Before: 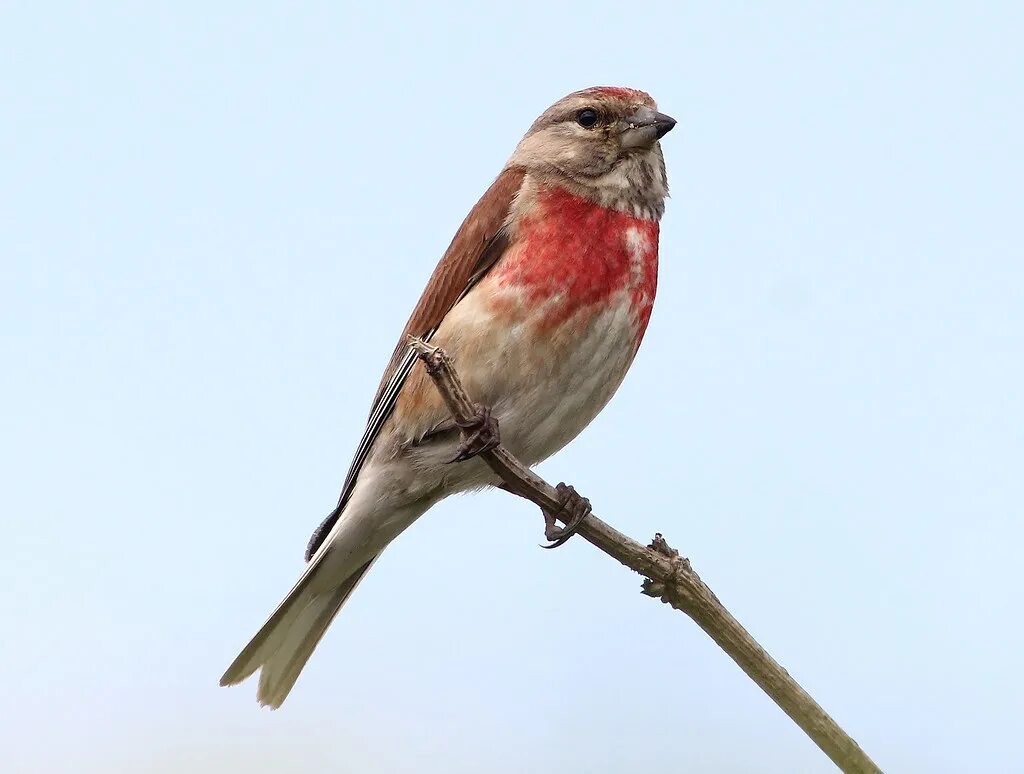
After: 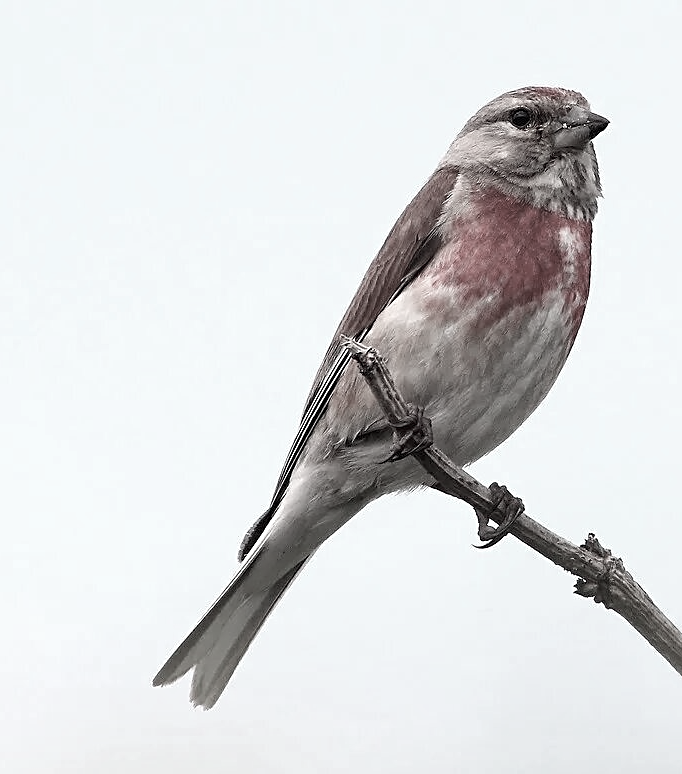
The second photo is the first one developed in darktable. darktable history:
base curve: exposure shift 0, preserve colors none
exposure: exposure 0.131 EV, compensate highlight preservation false
color contrast: green-magenta contrast 0.3, blue-yellow contrast 0.15
crop and rotate: left 6.617%, right 26.717%
tone equalizer: on, module defaults
sharpen: on, module defaults
